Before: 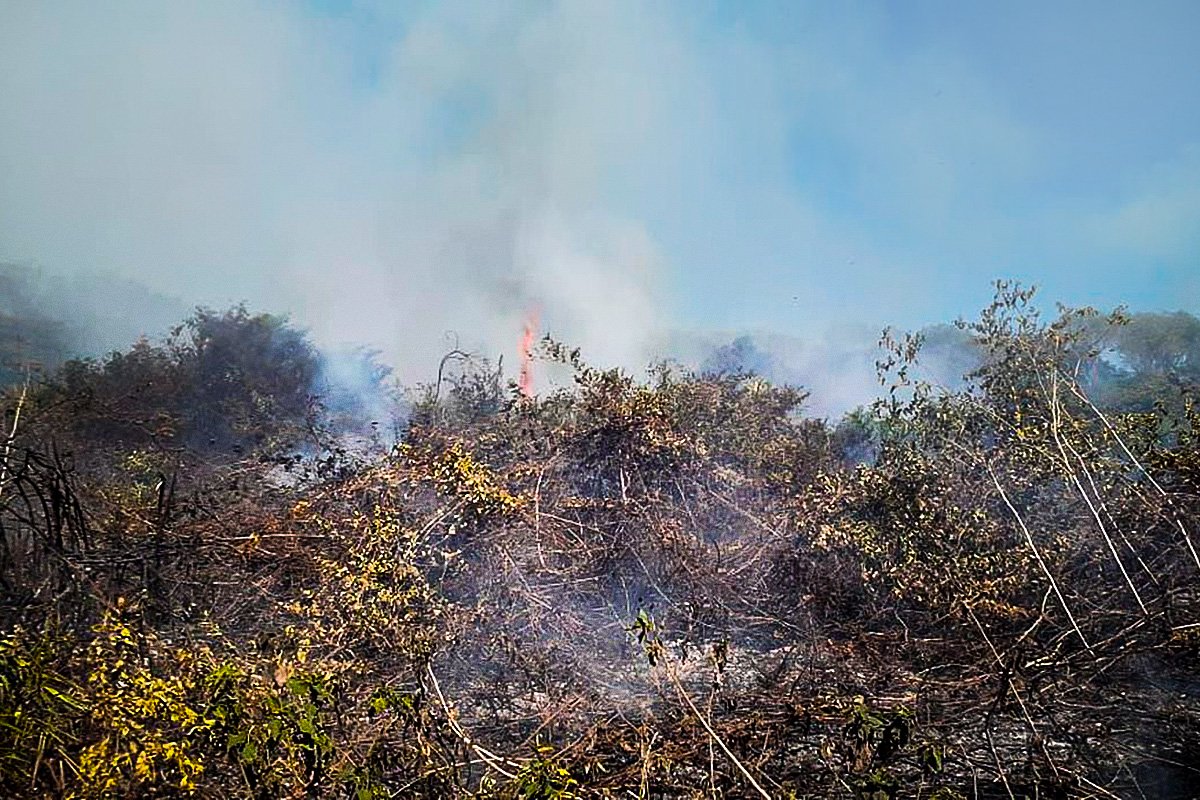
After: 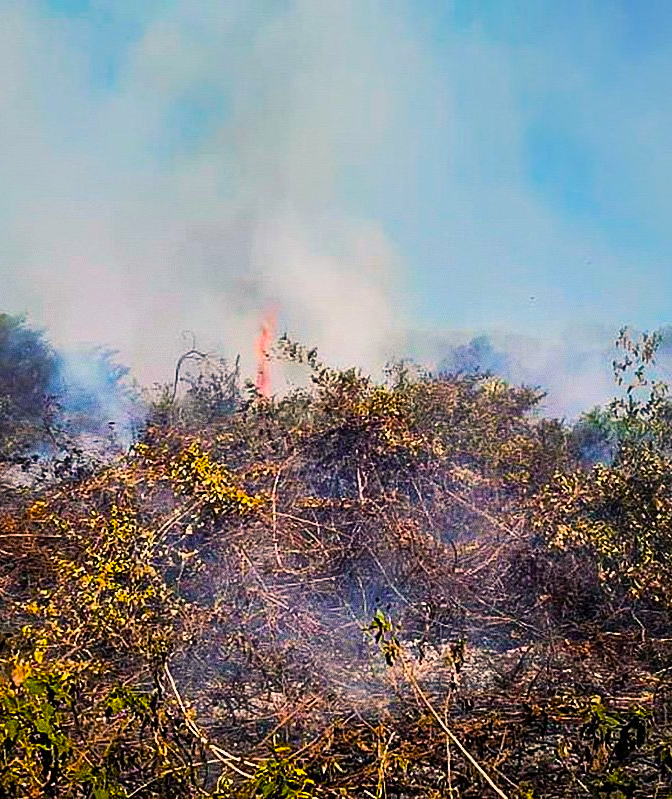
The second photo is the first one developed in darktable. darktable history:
crop: left 21.976%, right 22.024%, bottom 0.006%
color balance rgb: highlights gain › chroma 3.077%, highlights gain › hue 60.28°, perceptual saturation grading › global saturation 49.633%, global vibrance 20%
